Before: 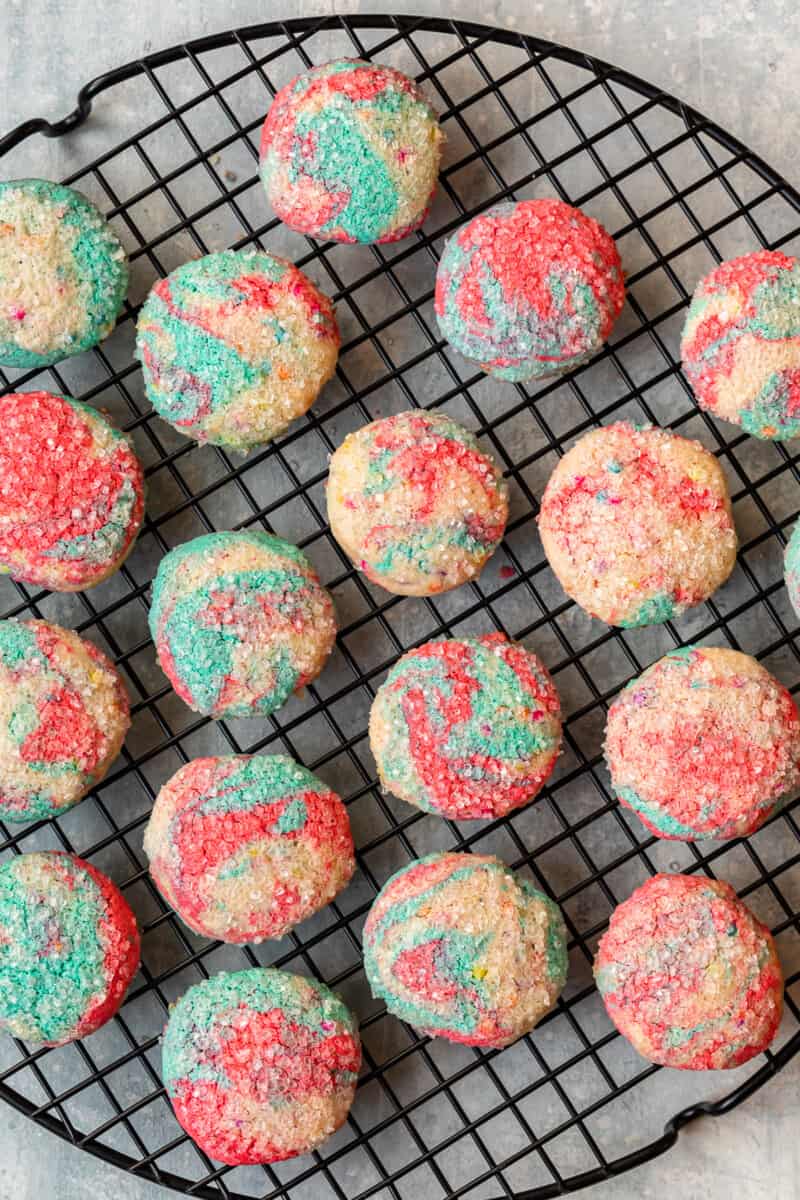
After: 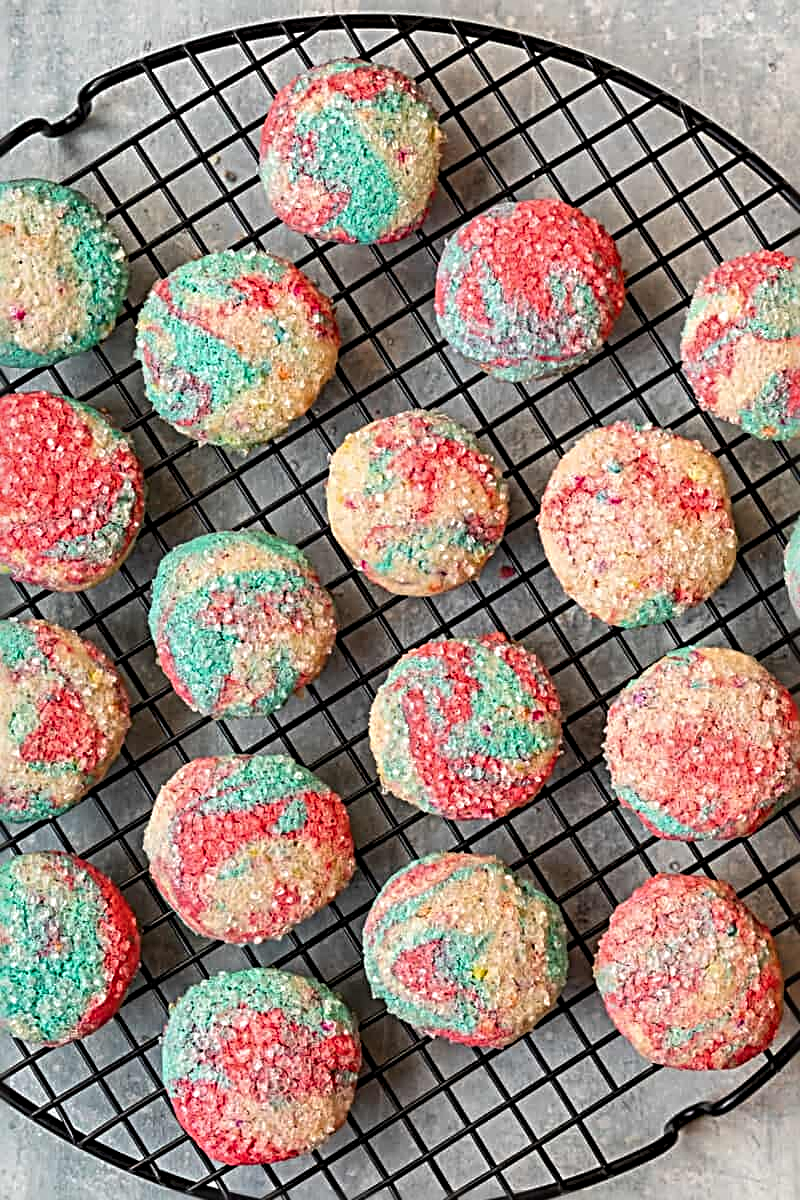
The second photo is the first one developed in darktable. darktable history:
sharpen: radius 3.704, amount 0.941
shadows and highlights: low approximation 0.01, soften with gaussian
